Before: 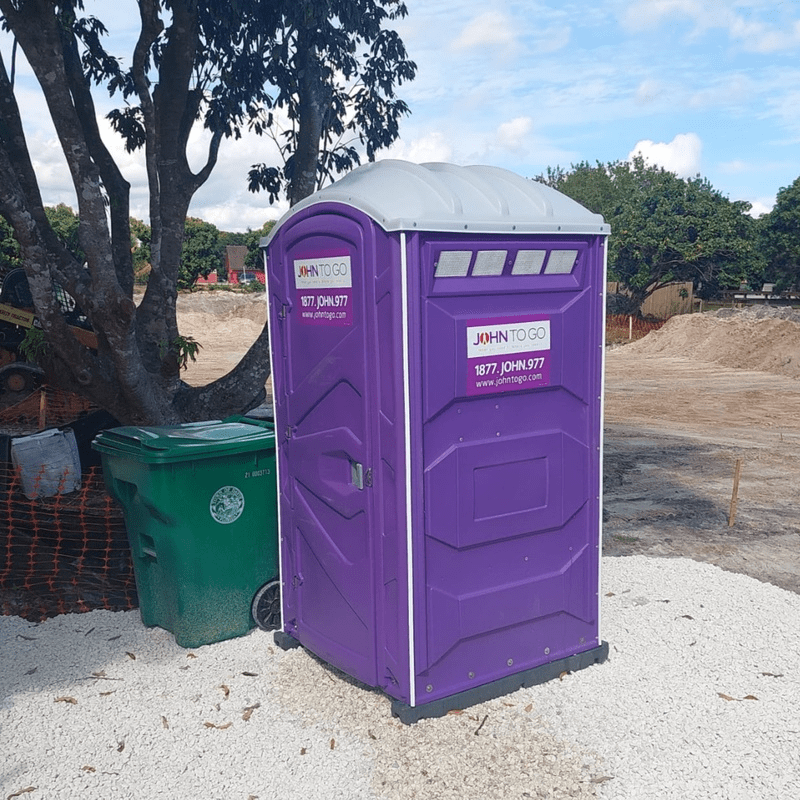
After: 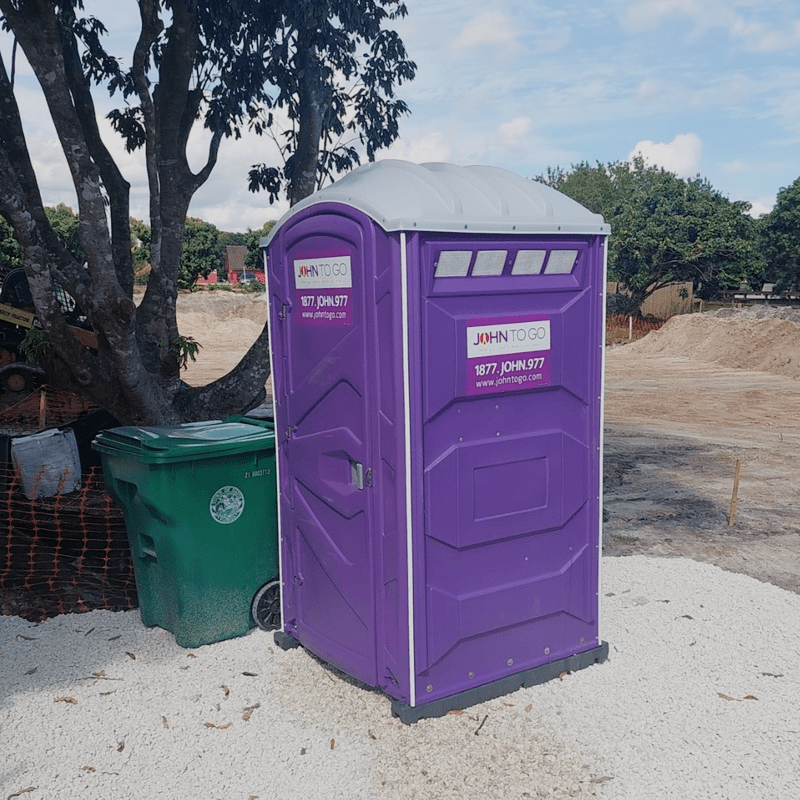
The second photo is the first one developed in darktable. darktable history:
contrast brightness saturation: saturation -0.05
filmic rgb: hardness 4.17
